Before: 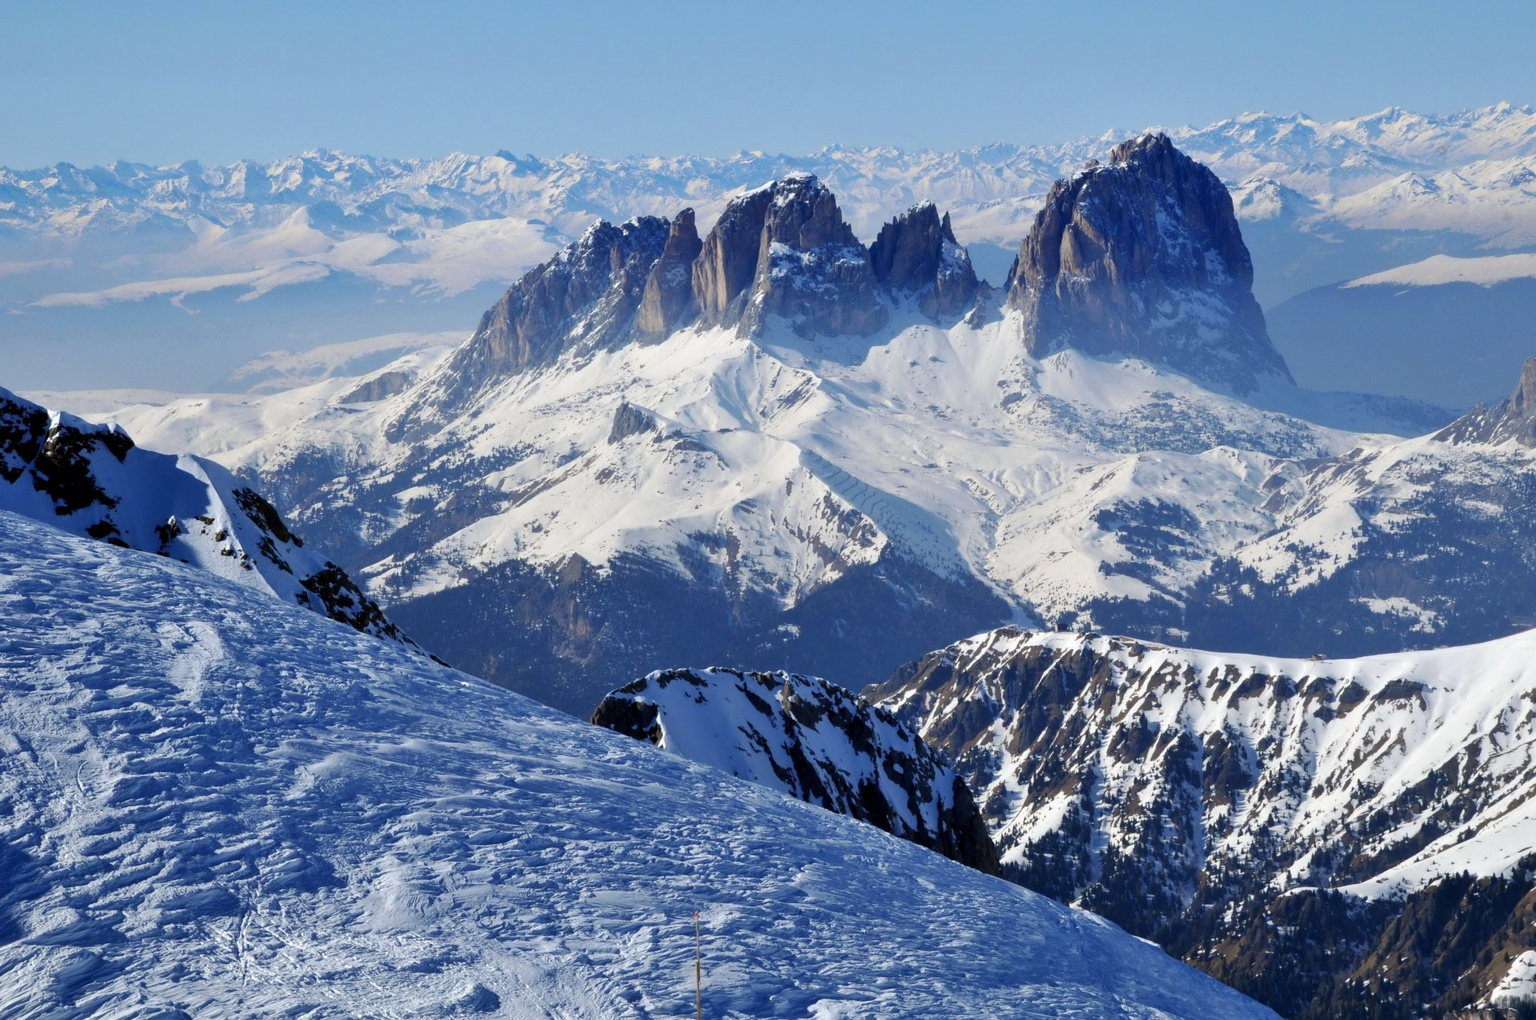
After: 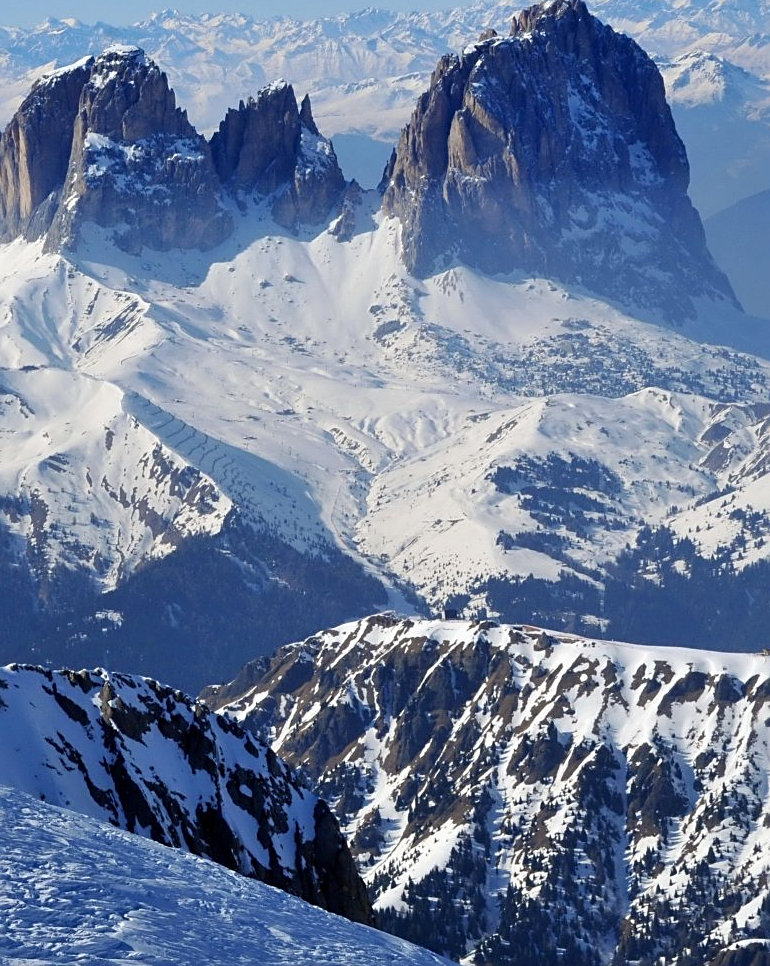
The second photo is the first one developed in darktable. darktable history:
crop: left 45.721%, top 13.393%, right 14.118%, bottom 10.01%
sharpen: on, module defaults
